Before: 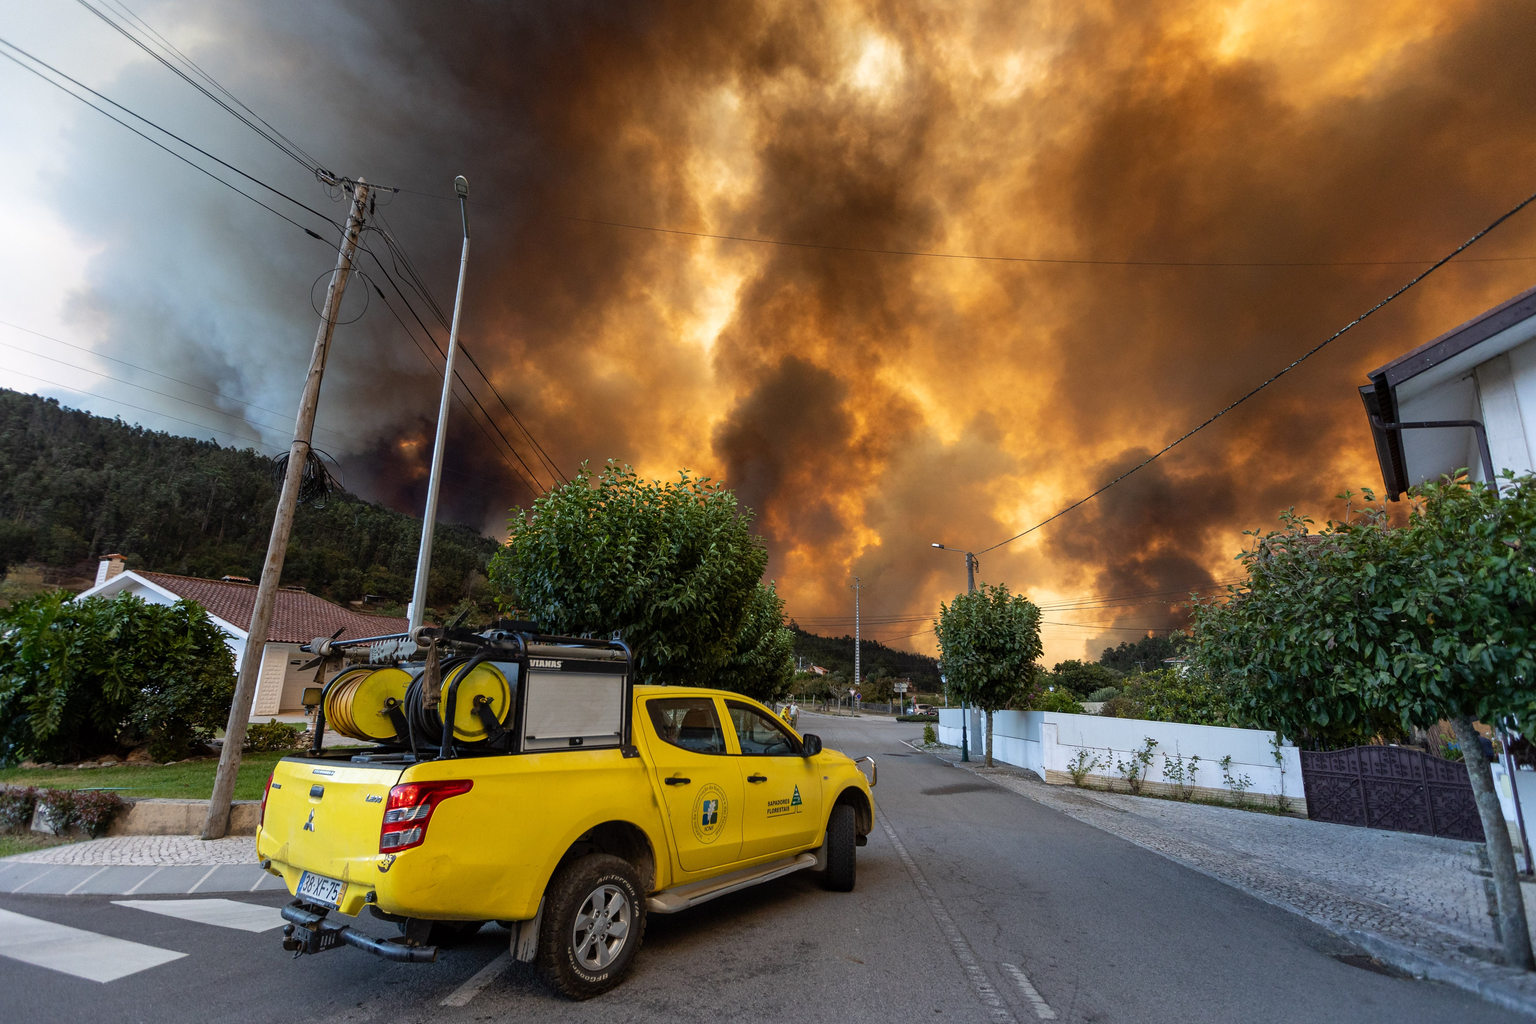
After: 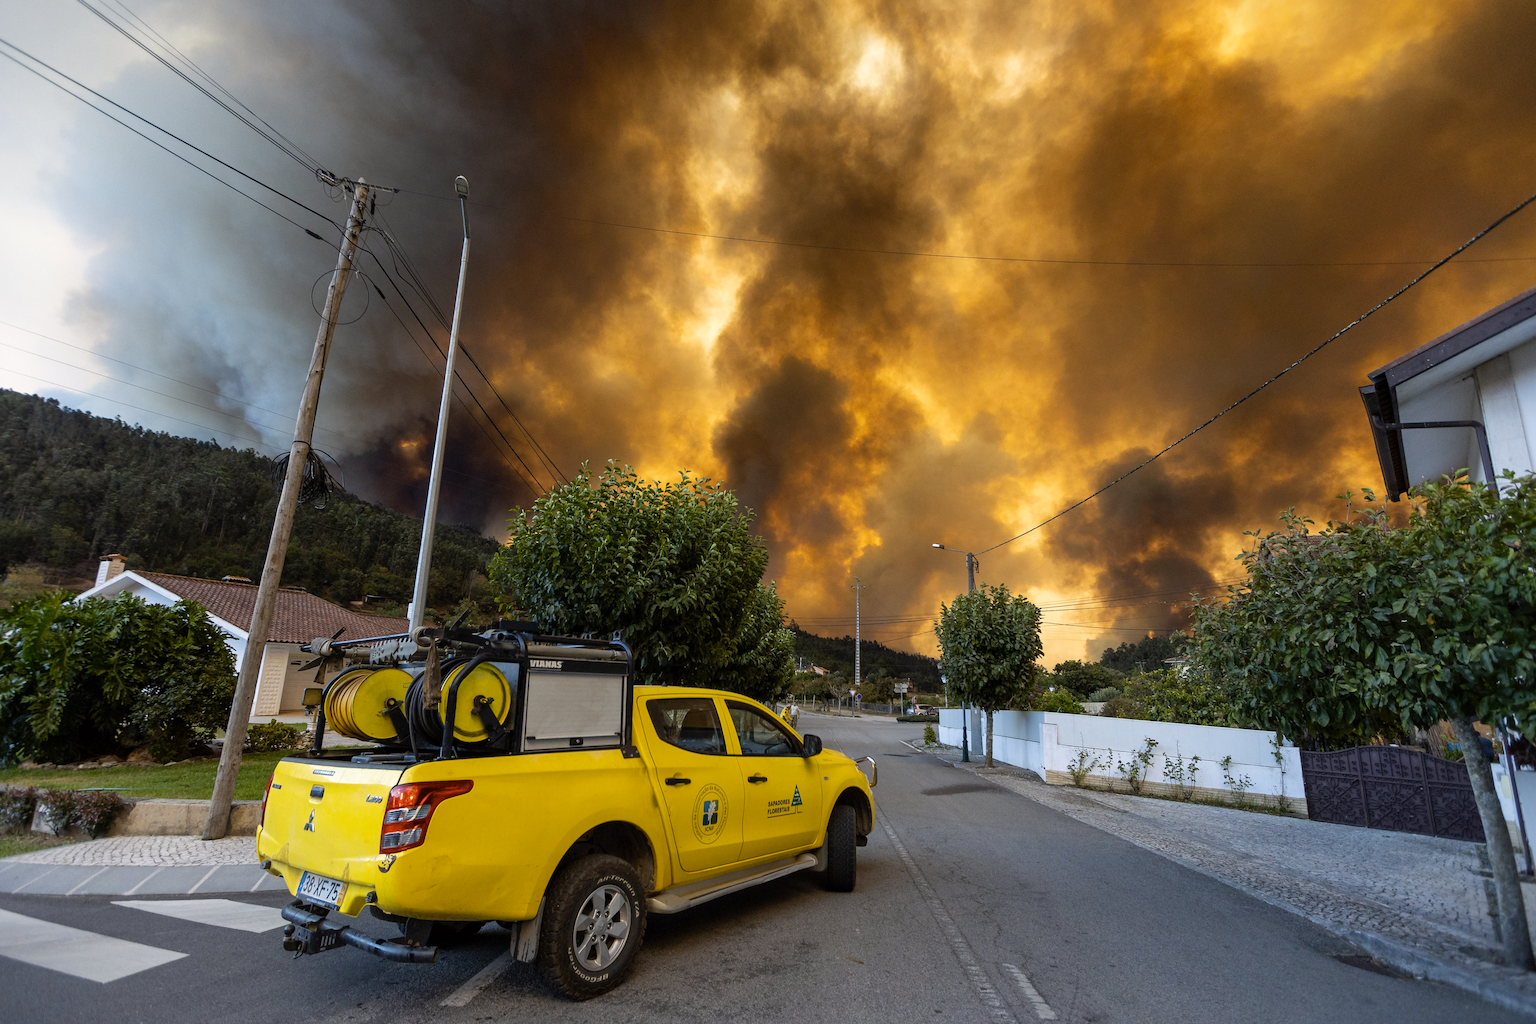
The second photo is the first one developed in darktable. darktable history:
white balance: red 1.009, blue 0.985
vignetting: fall-off start 97.23%, saturation -0.024, center (-0.033, -0.042), width/height ratio 1.179, unbound false
color contrast: green-magenta contrast 0.8, blue-yellow contrast 1.1, unbound 0
